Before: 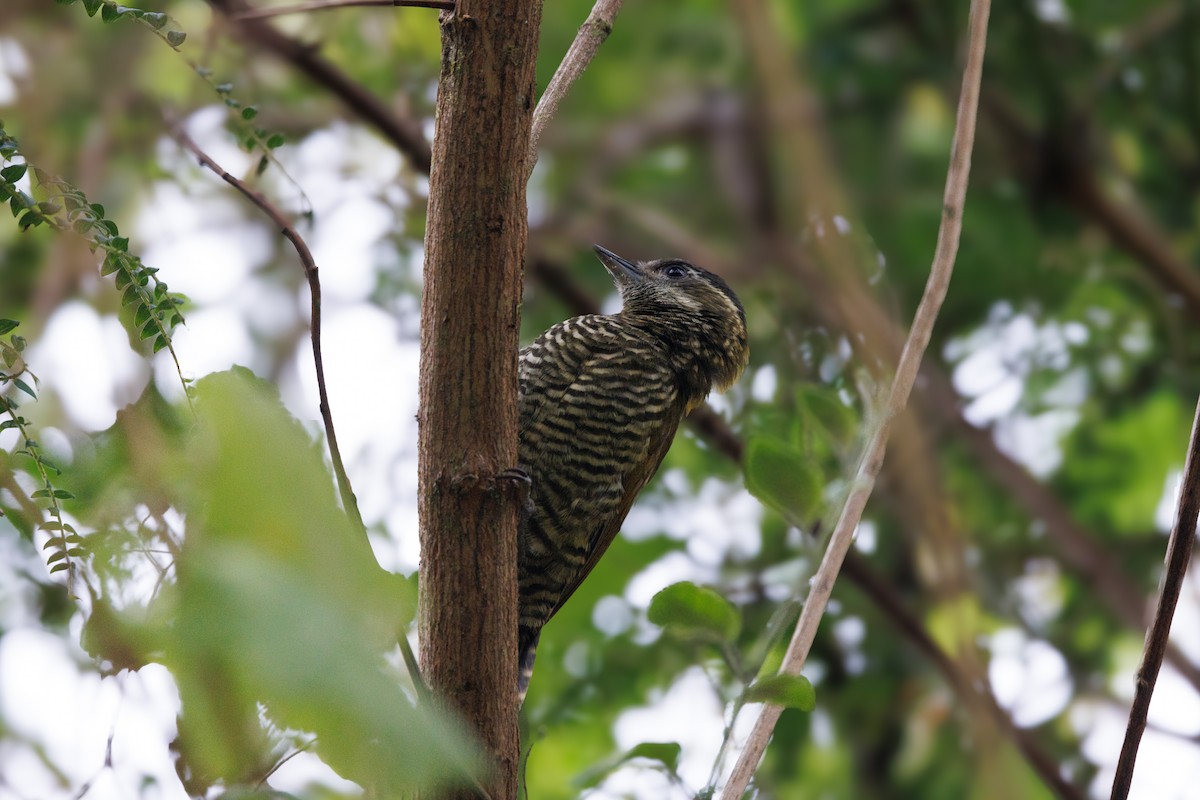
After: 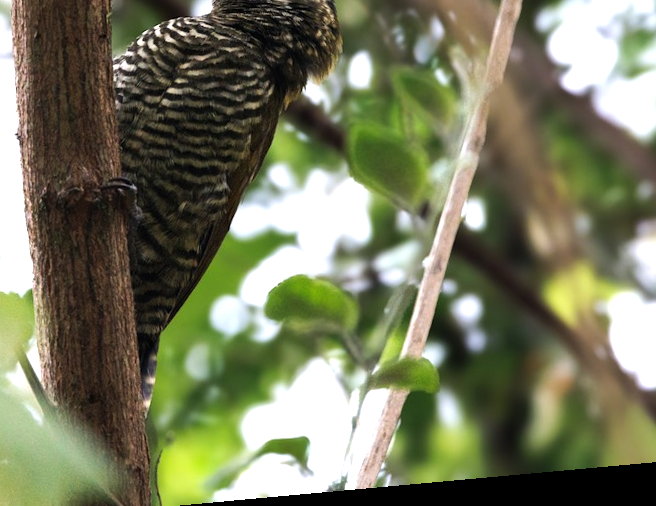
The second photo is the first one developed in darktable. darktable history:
rotate and perspective: rotation -5.2°, automatic cropping off
crop: left 34.479%, top 38.822%, right 13.718%, bottom 5.172%
white balance: emerald 1
tone equalizer "contrast tone curve: medium": -8 EV -0.75 EV, -7 EV -0.7 EV, -6 EV -0.6 EV, -5 EV -0.4 EV, -3 EV 0.4 EV, -2 EV 0.6 EV, -1 EV 0.7 EV, +0 EV 0.75 EV, edges refinement/feathering 500, mask exposure compensation -1.57 EV, preserve details no
exposure: exposure 0.367 EV
